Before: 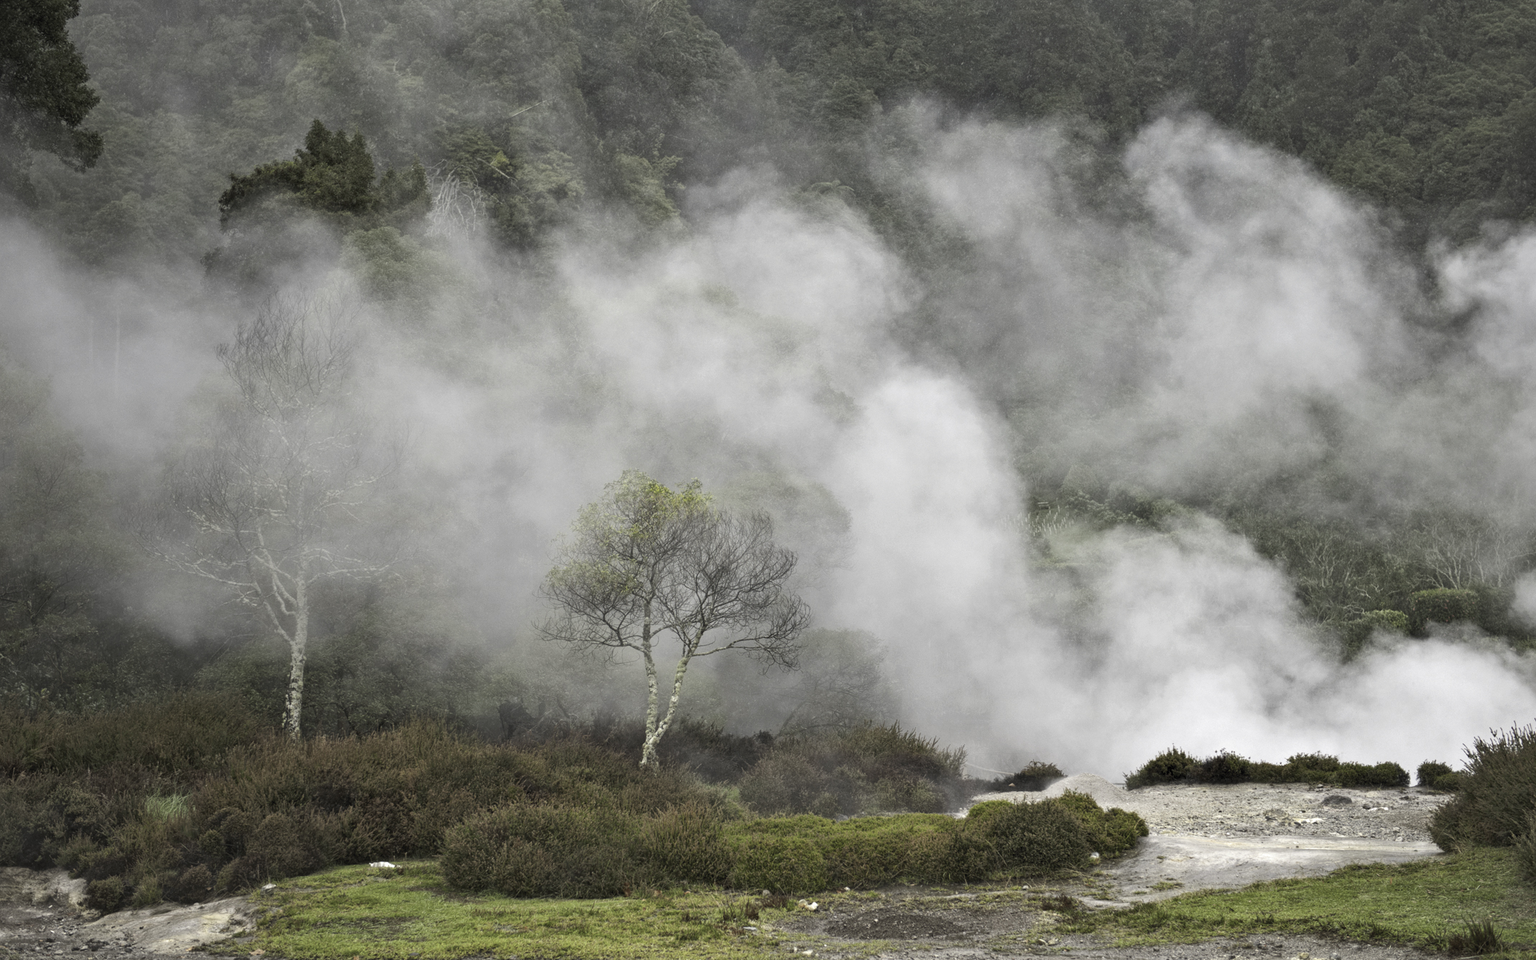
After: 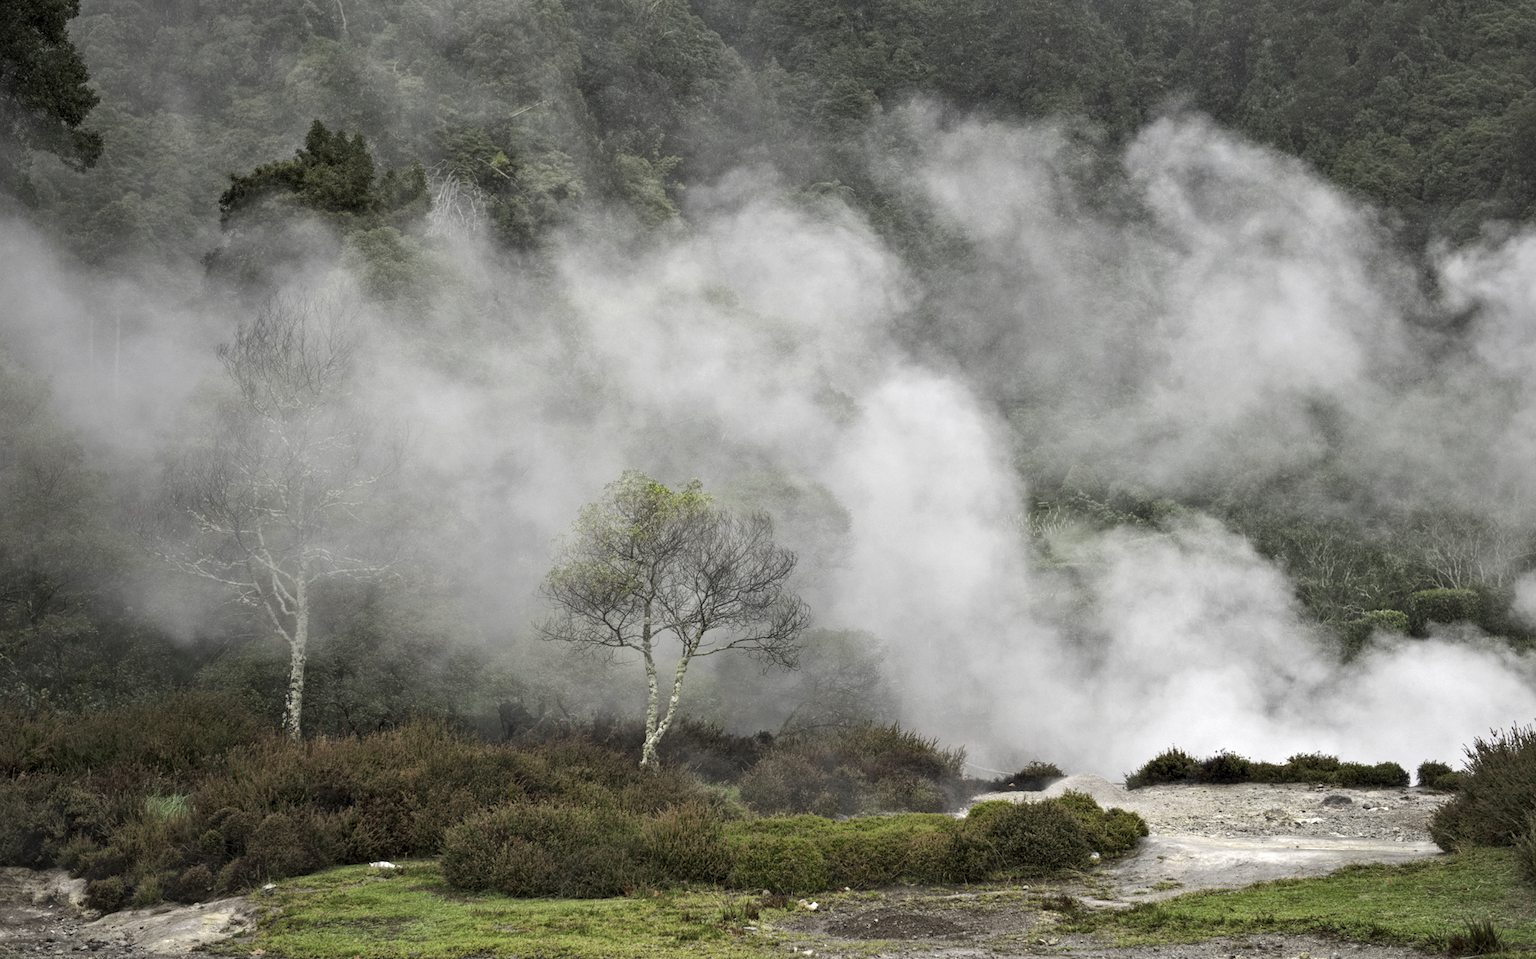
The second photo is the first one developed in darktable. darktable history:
local contrast: highlights 107%, shadows 100%, detail 119%, midtone range 0.2
